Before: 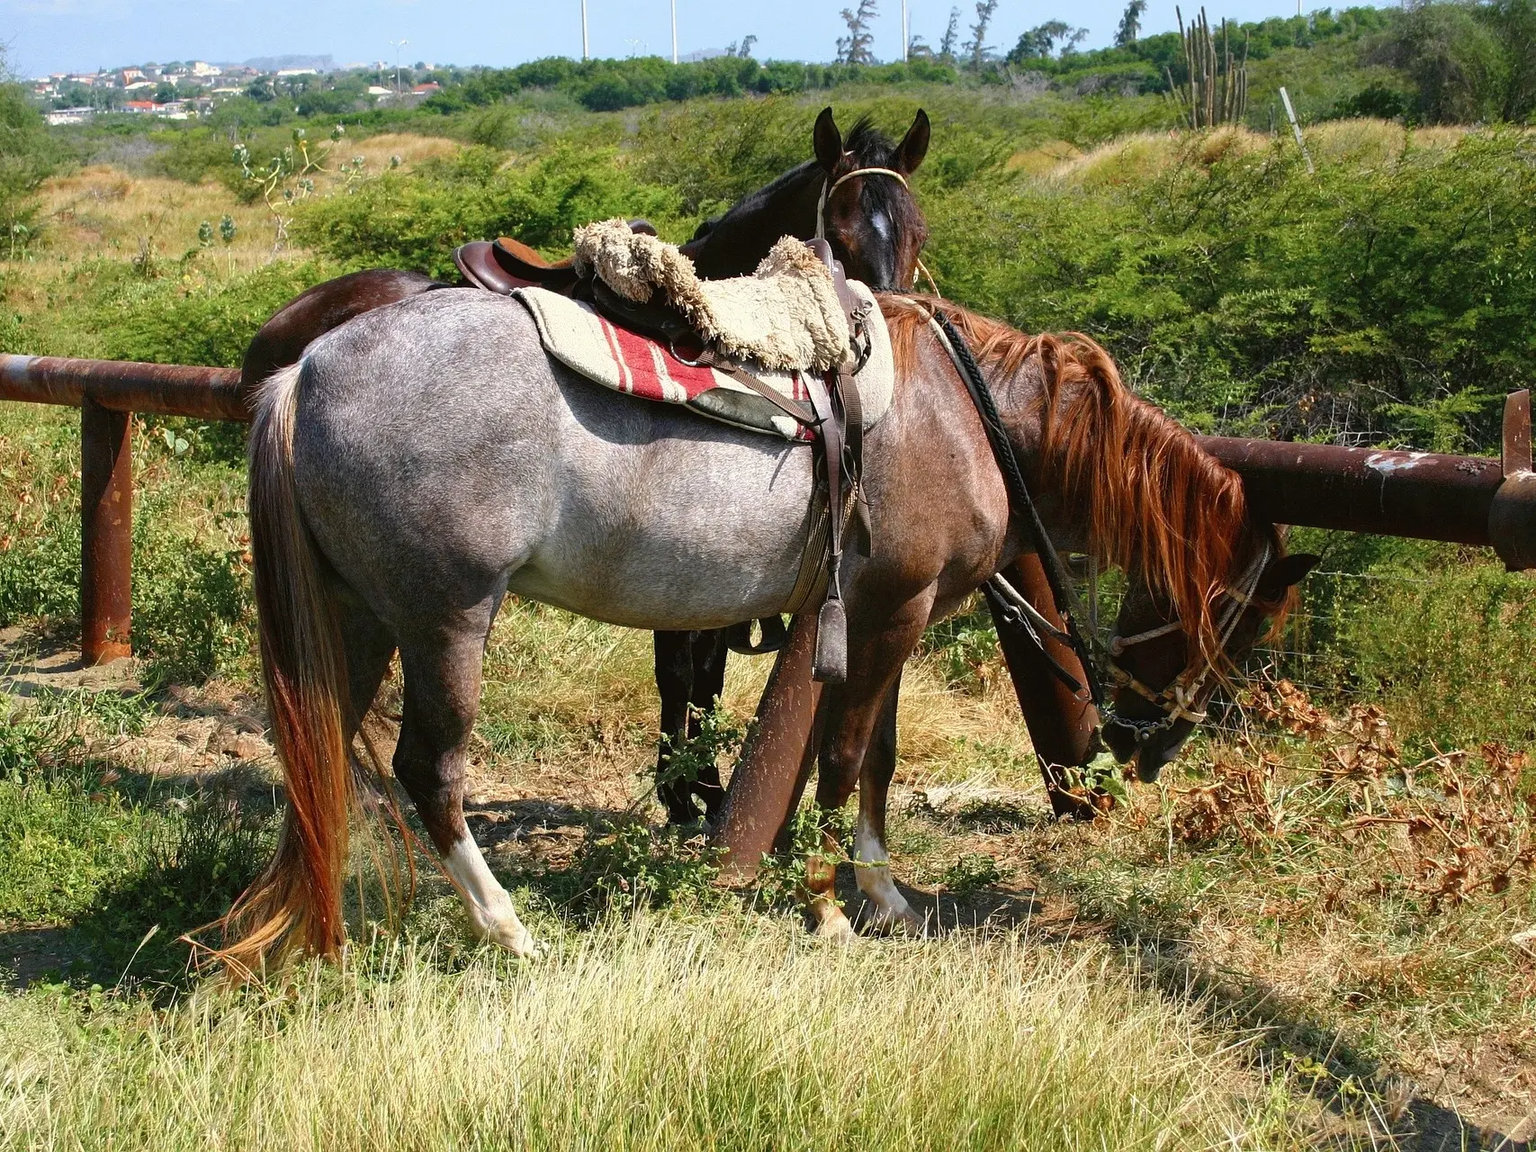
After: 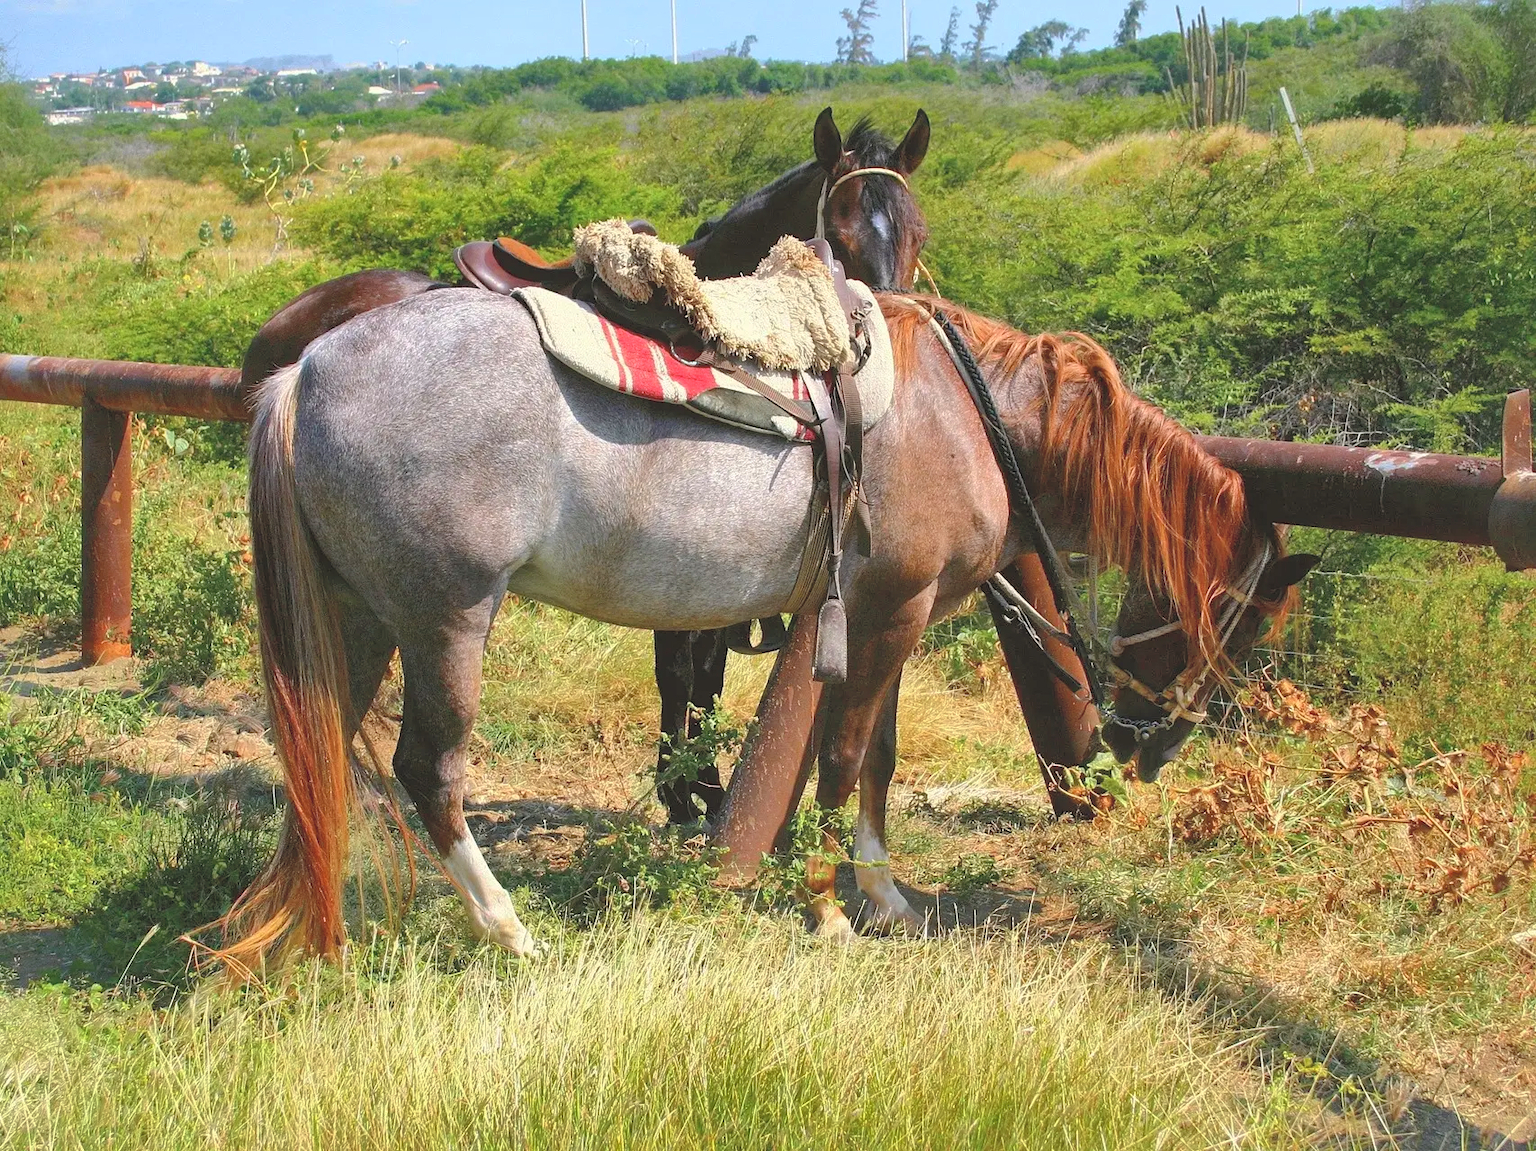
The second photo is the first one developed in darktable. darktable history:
shadows and highlights: shadows 61.31, highlights -59.66, highlights color adjustment 32.97%
contrast brightness saturation: contrast 0.098, brightness 0.297, saturation 0.147
